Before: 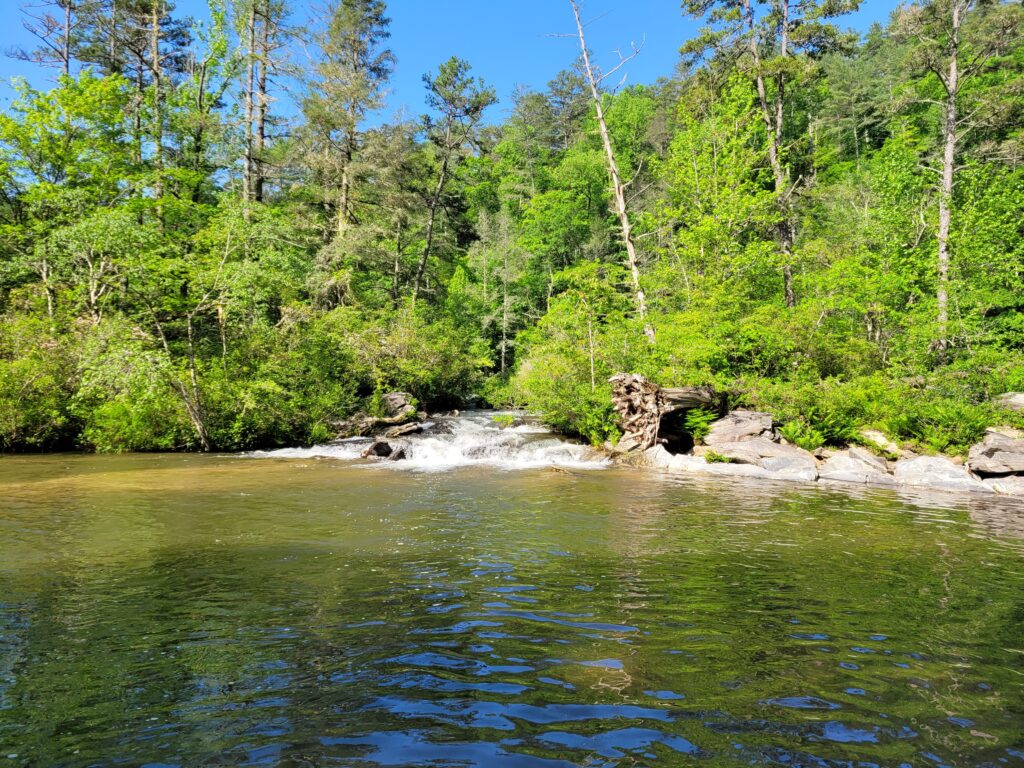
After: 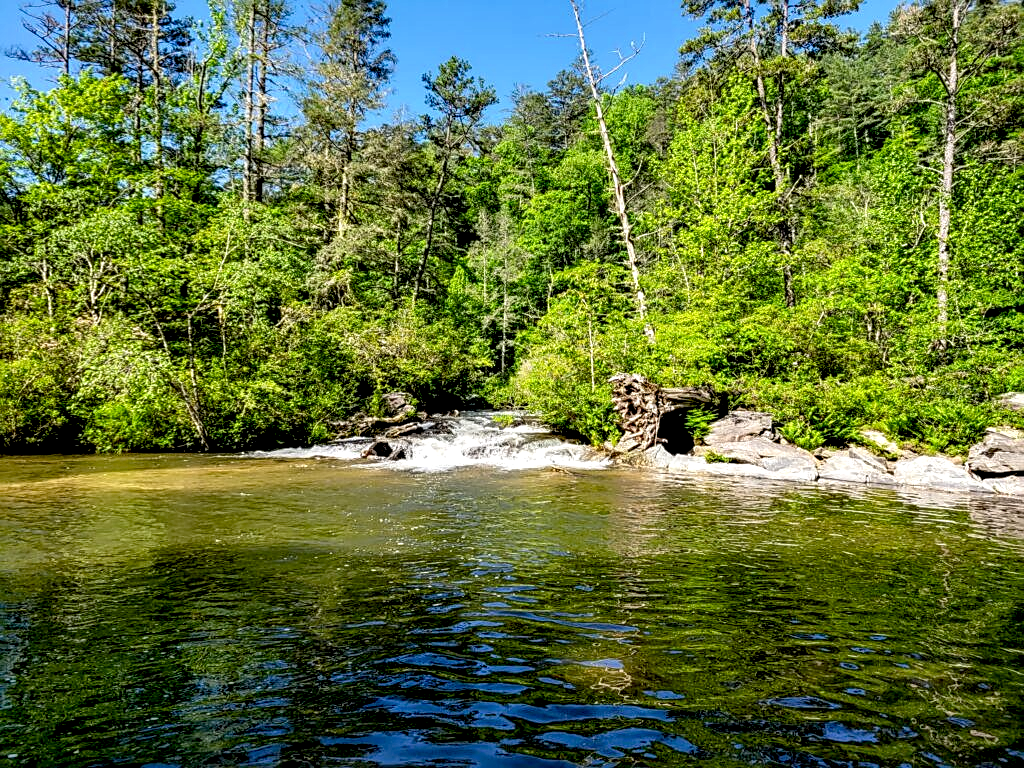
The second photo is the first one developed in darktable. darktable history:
local contrast: highlights 22%, shadows 70%, detail 170%
exposure: black level correction 0.029, exposure -0.074 EV, compensate highlight preservation false
sharpen: on, module defaults
